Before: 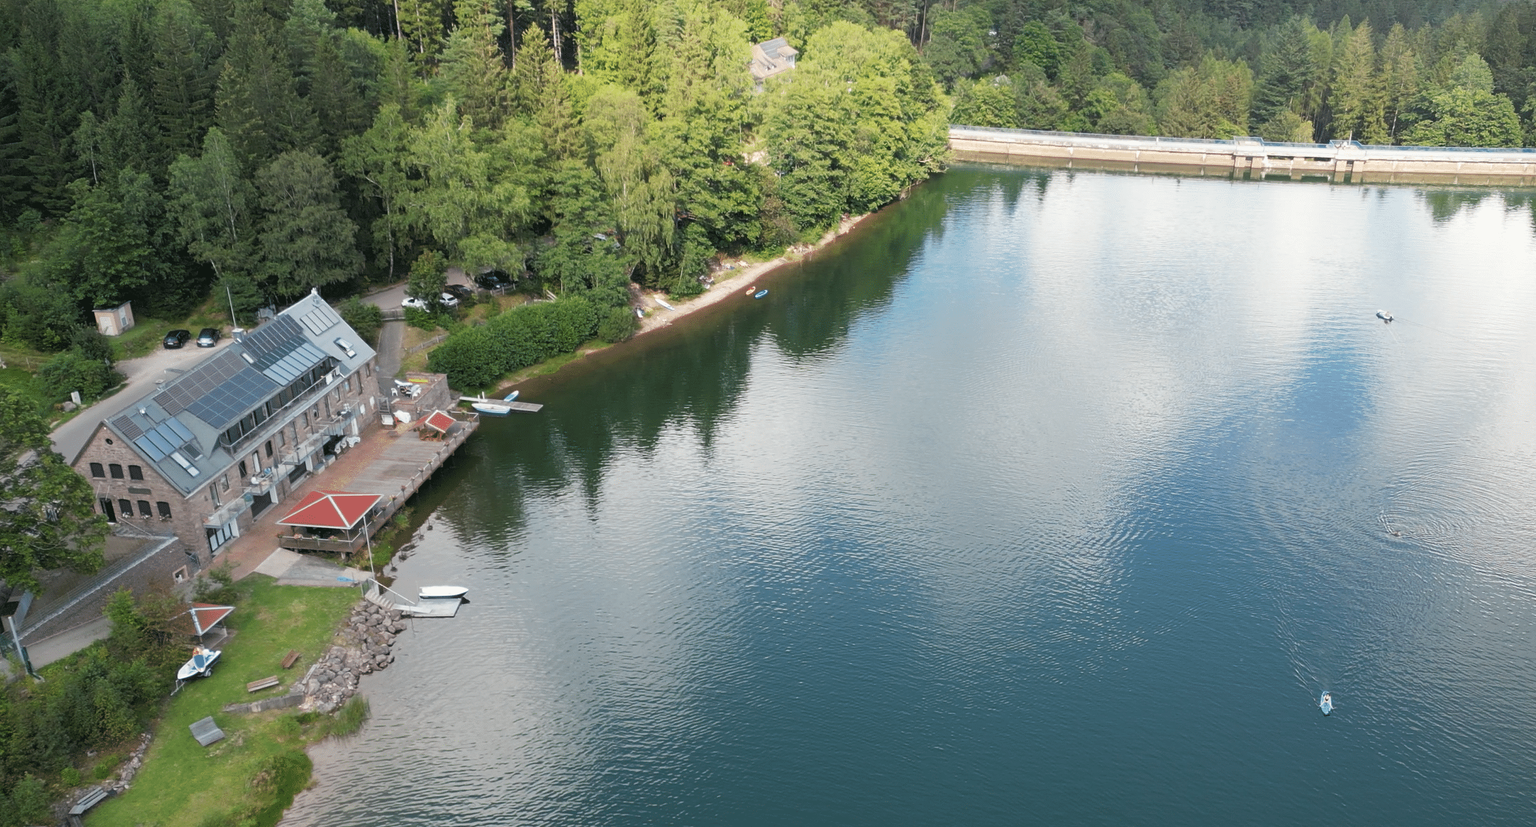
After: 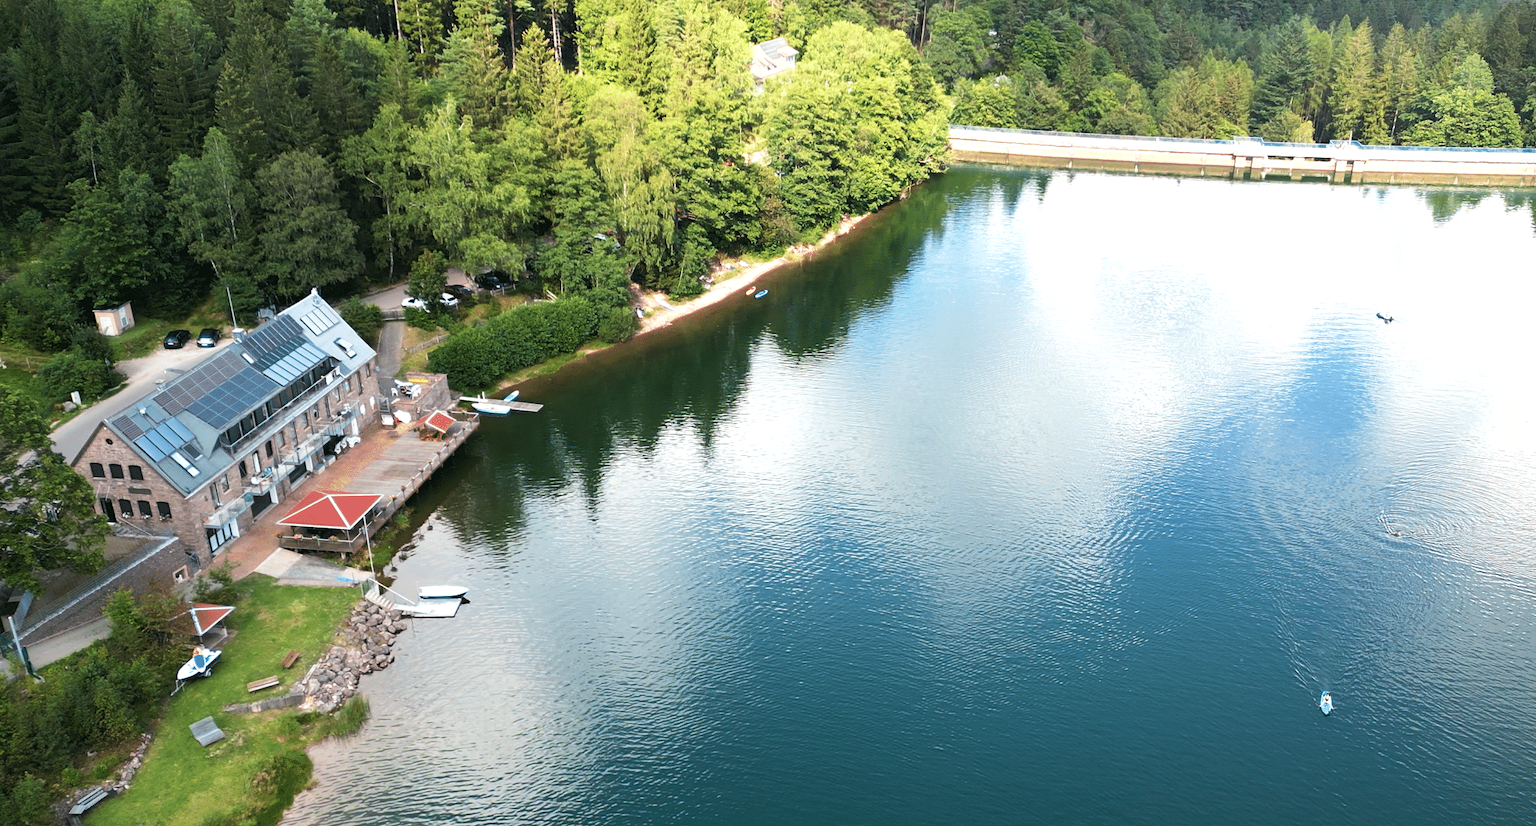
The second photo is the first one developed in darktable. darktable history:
tone equalizer: -8 EV -0.75 EV, -7 EV -0.7 EV, -6 EV -0.6 EV, -5 EV -0.4 EV, -3 EV 0.4 EV, -2 EV 0.6 EV, -1 EV 0.7 EV, +0 EV 0.75 EV, edges refinement/feathering 500, mask exposure compensation -1.57 EV, preserve details no
velvia: strength 39.63%
